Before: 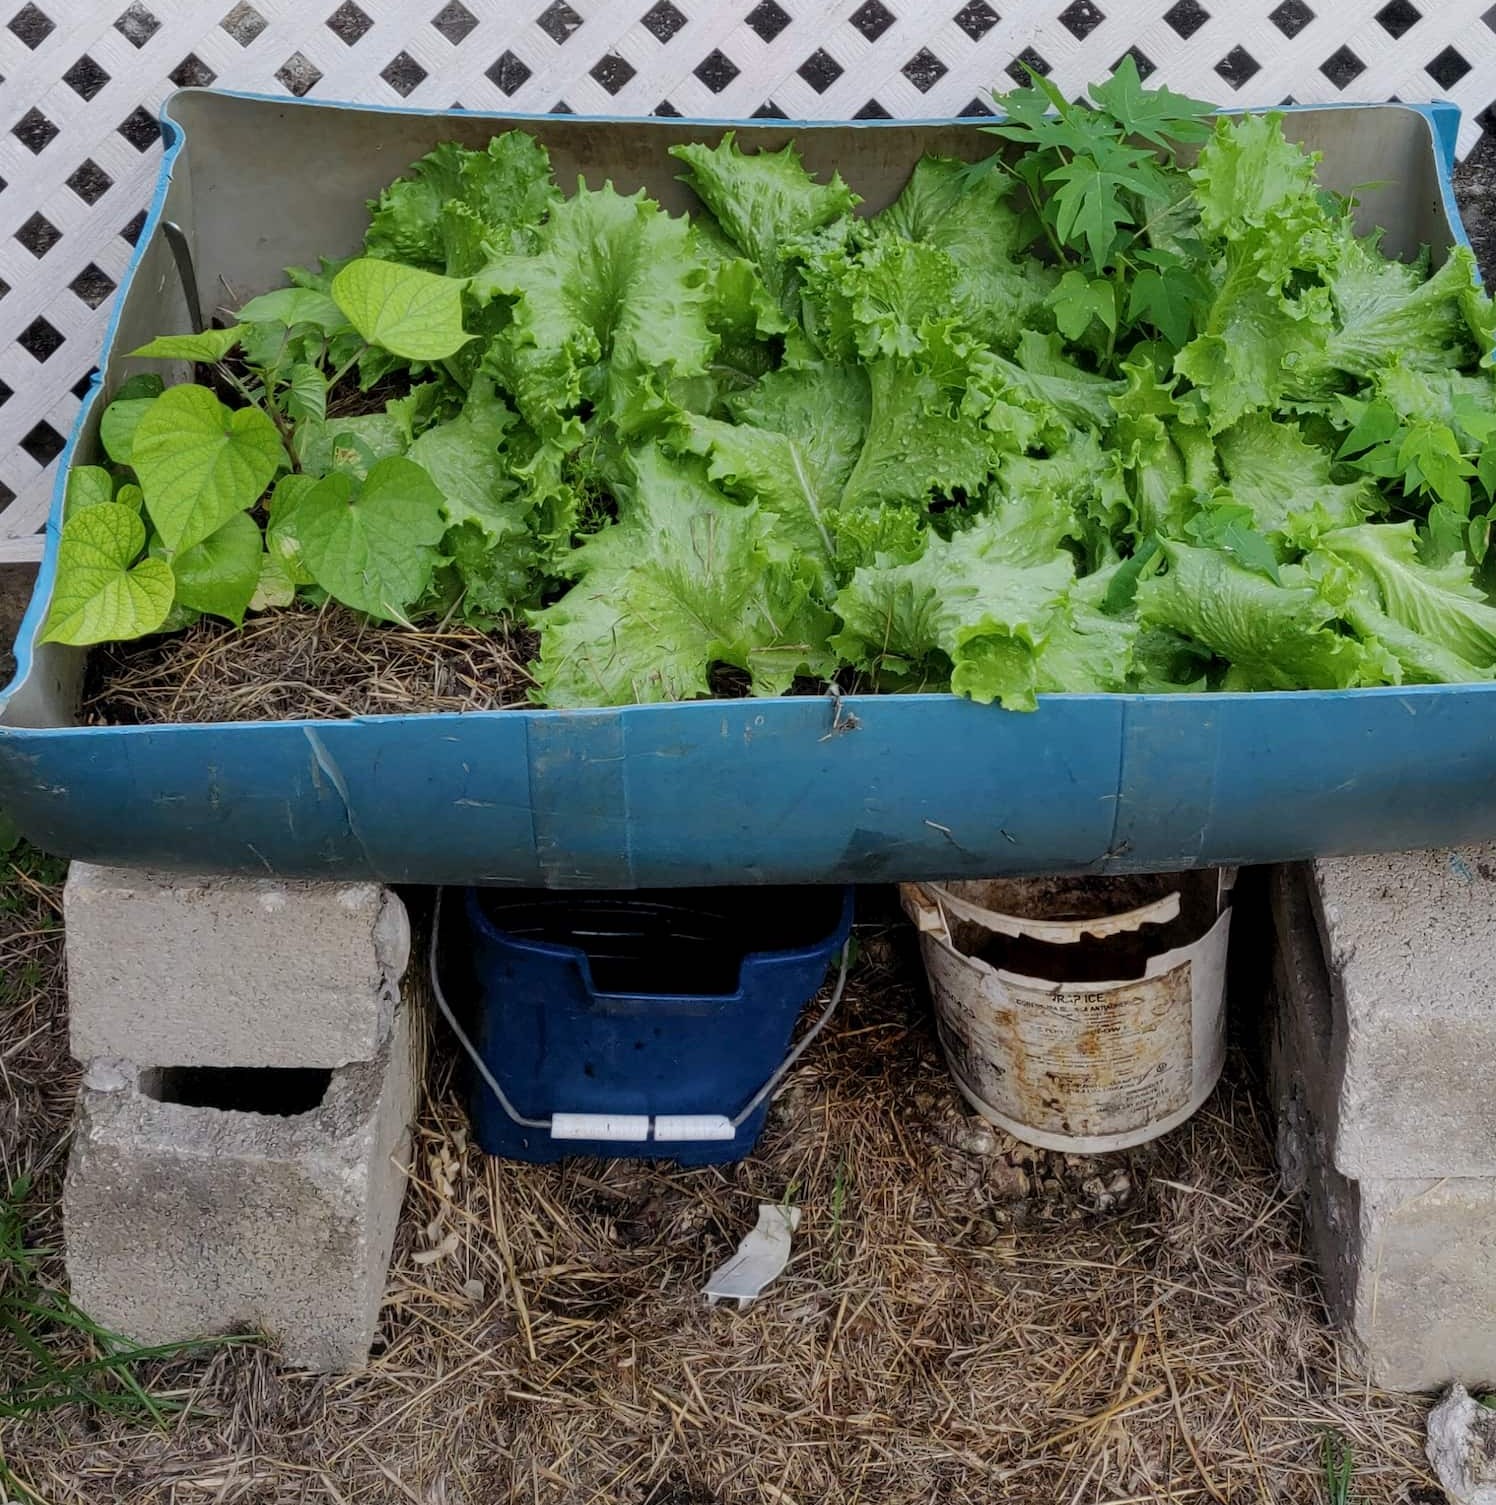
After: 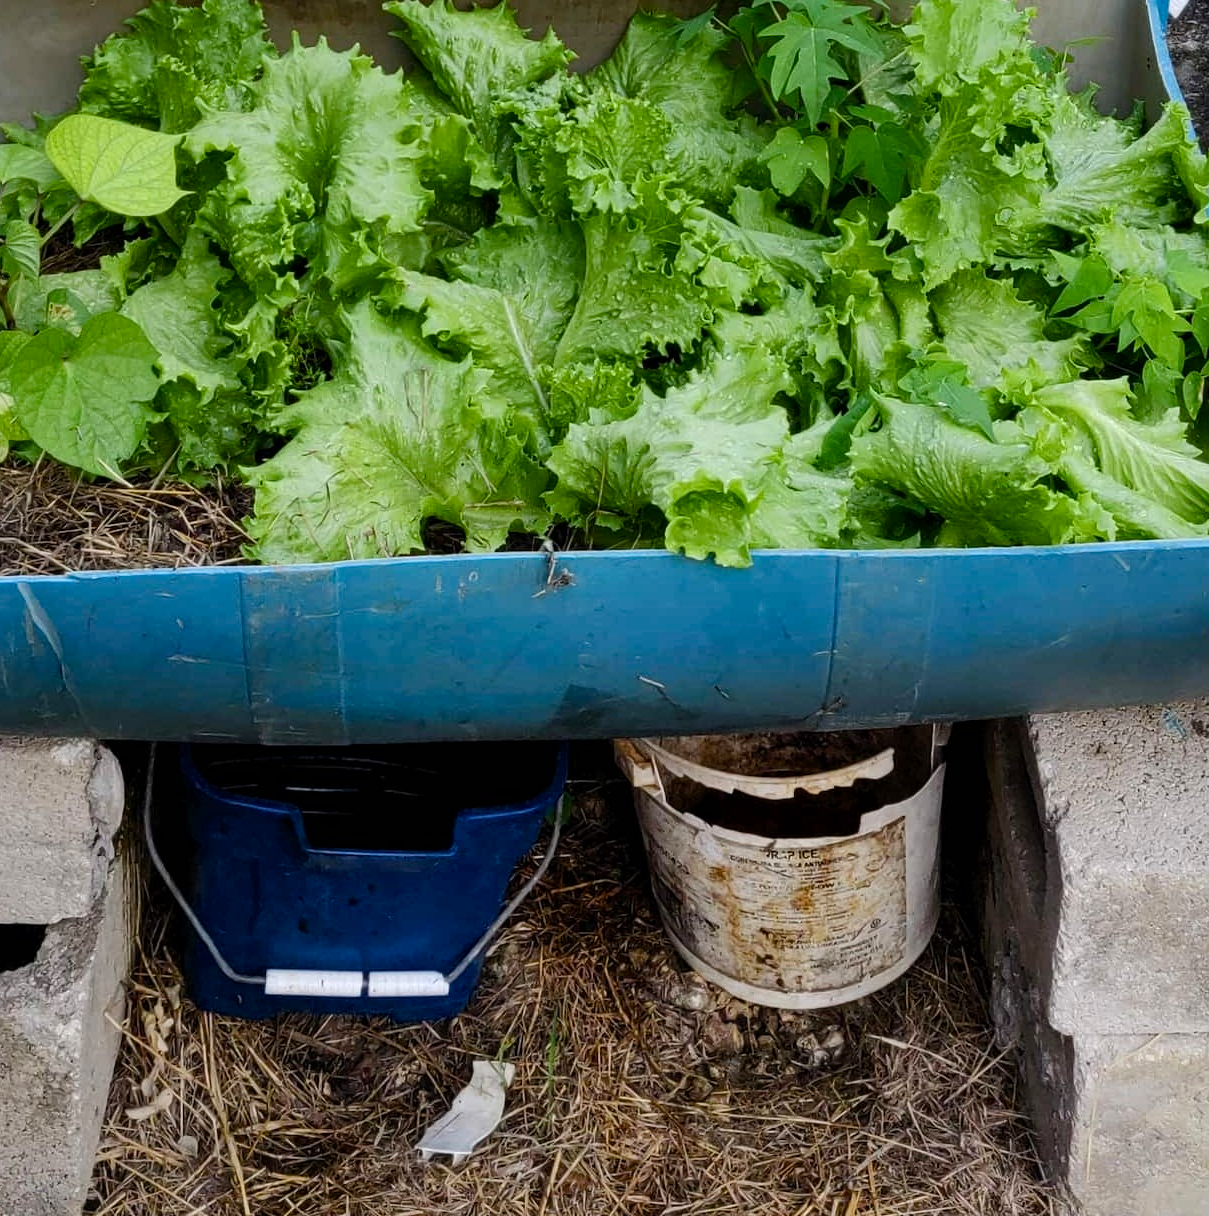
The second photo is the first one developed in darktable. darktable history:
color balance rgb: perceptual saturation grading › global saturation 20%, perceptual saturation grading › highlights -25%, perceptual saturation grading › shadows 25%
tone equalizer: -8 EV -0.417 EV, -7 EV -0.389 EV, -6 EV -0.333 EV, -5 EV -0.222 EV, -3 EV 0.222 EV, -2 EV 0.333 EV, -1 EV 0.389 EV, +0 EV 0.417 EV, edges refinement/feathering 500, mask exposure compensation -1.57 EV, preserve details no
crop: left 19.159%, top 9.58%, bottom 9.58%
